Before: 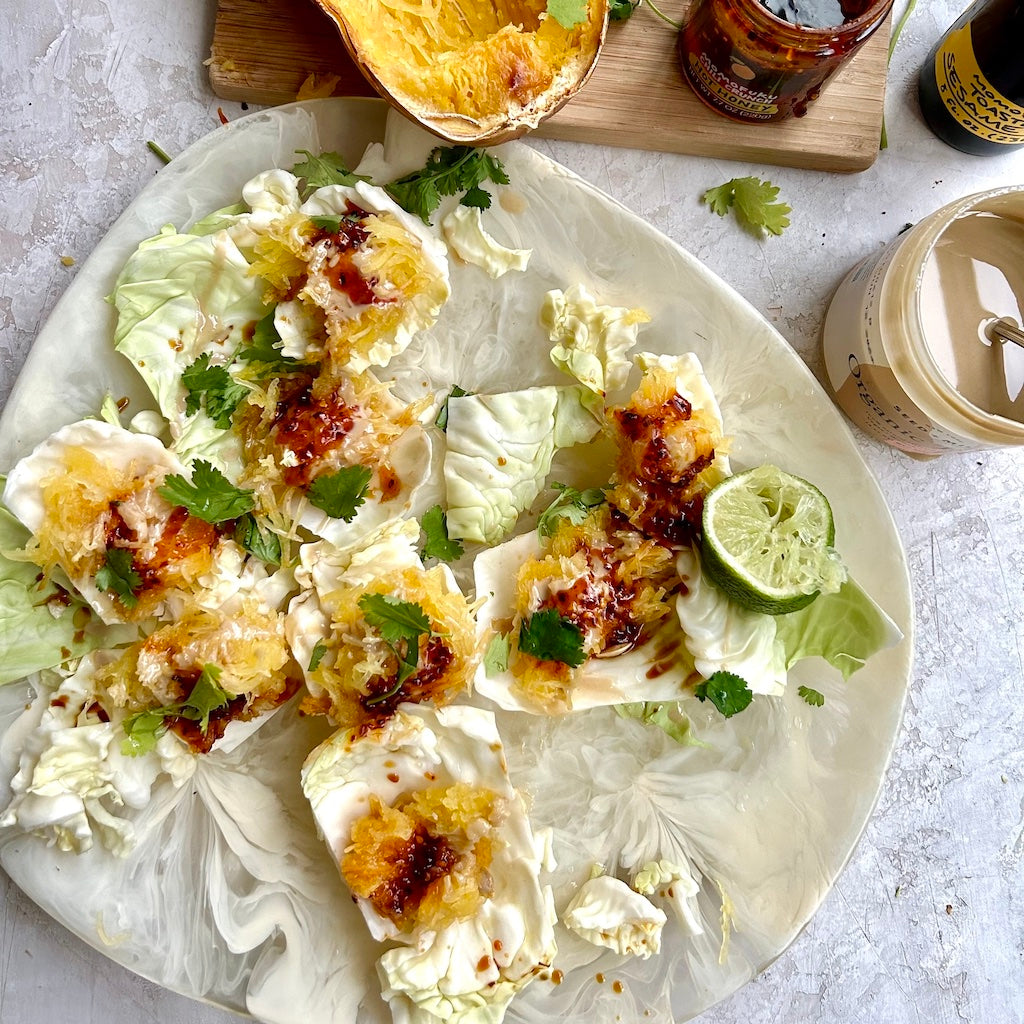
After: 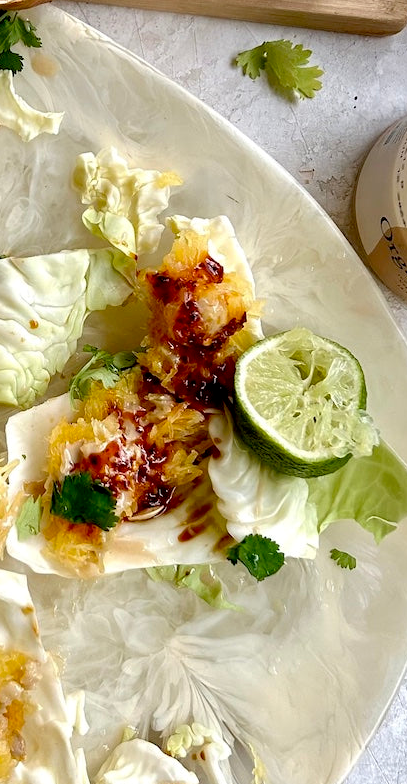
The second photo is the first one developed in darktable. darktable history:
exposure: black level correction 0.01, exposure 0.011 EV, compensate highlight preservation false
crop: left 45.721%, top 13.393%, right 14.118%, bottom 10.01%
